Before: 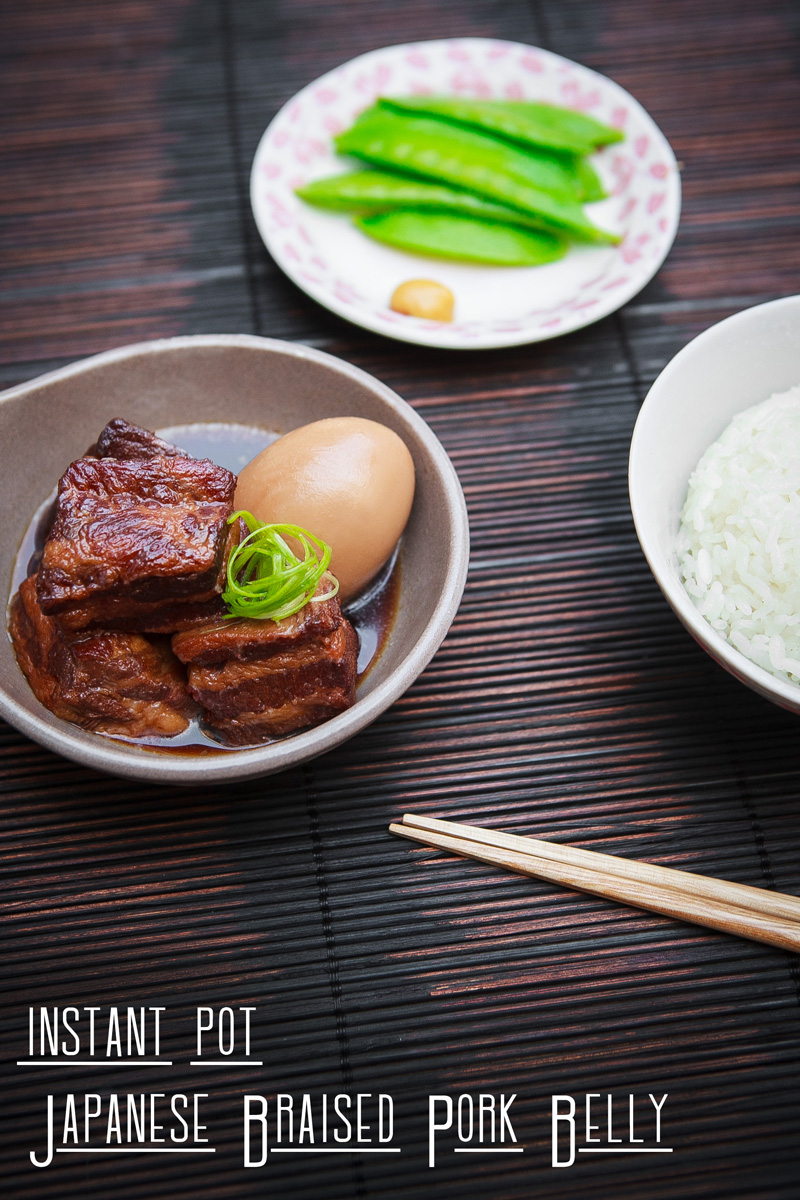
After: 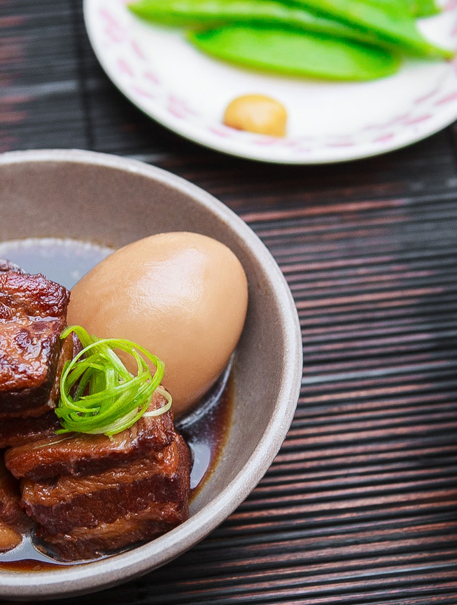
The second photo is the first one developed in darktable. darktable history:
contrast brightness saturation: contrast 0.07
crop: left 20.932%, top 15.471%, right 21.848%, bottom 34.081%
